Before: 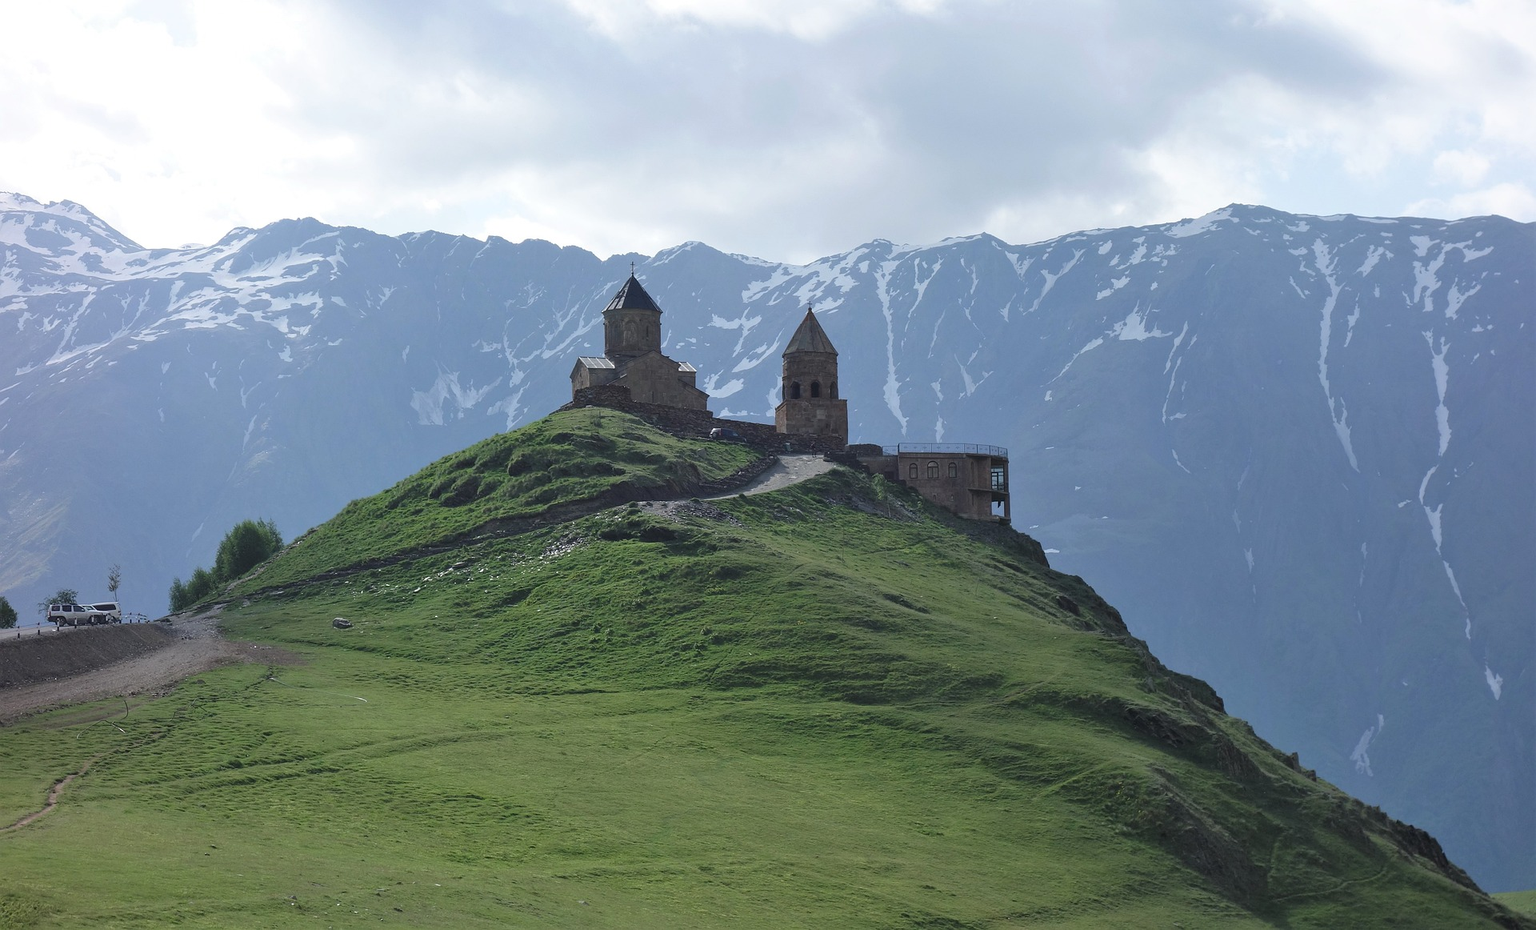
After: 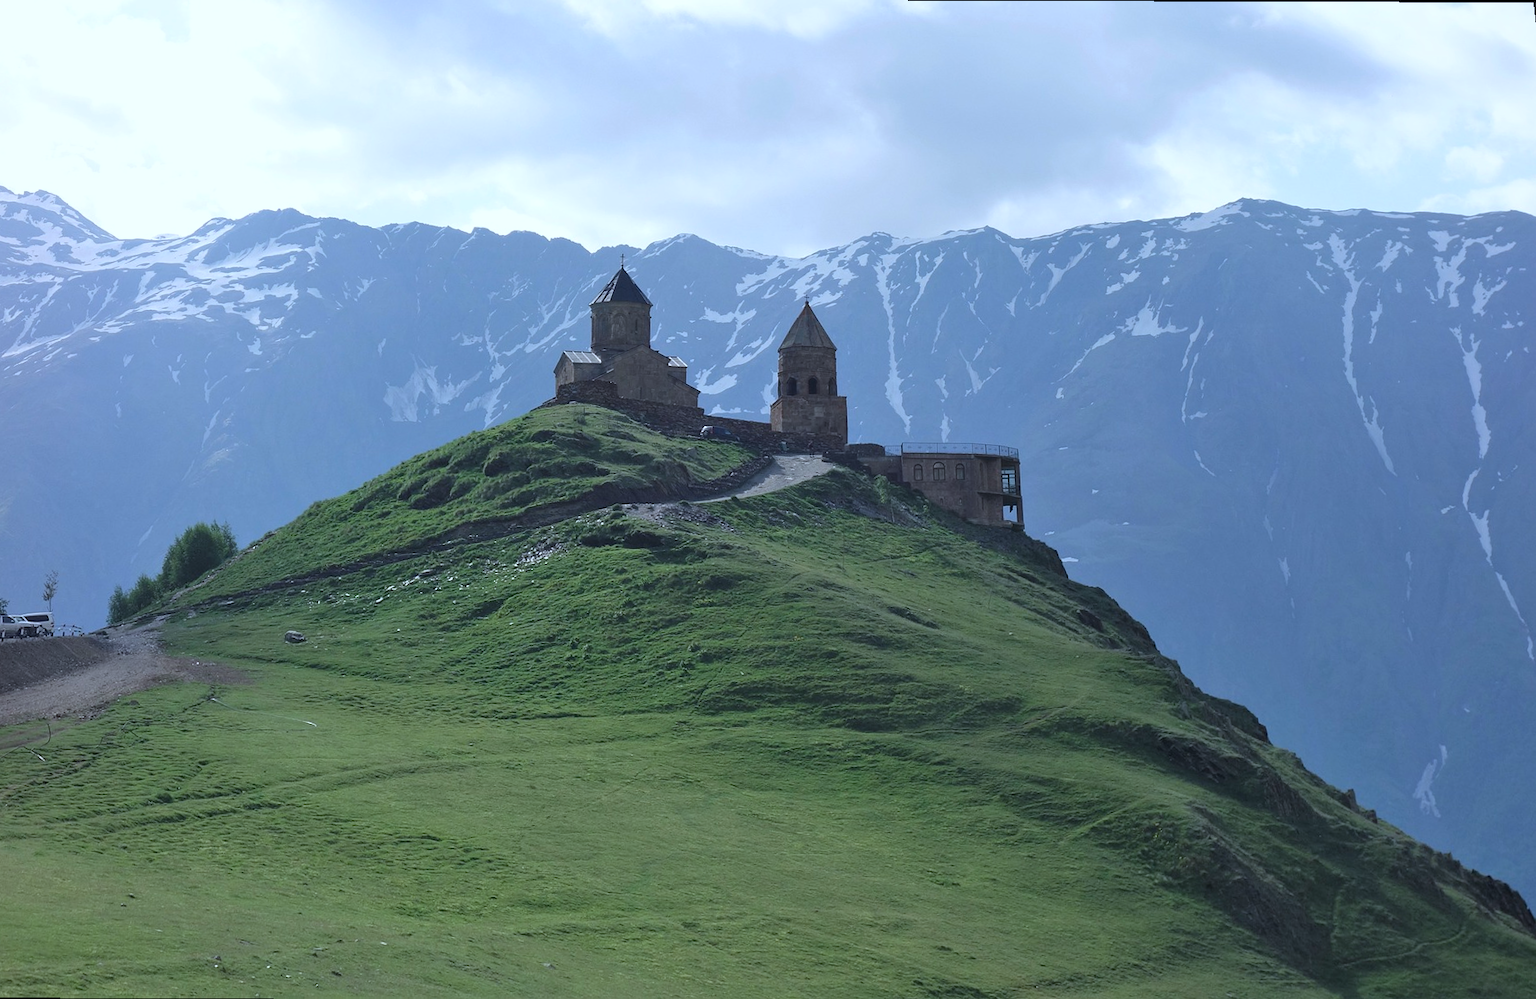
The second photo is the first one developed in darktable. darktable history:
rotate and perspective: rotation 0.215°, lens shift (vertical) -0.139, crop left 0.069, crop right 0.939, crop top 0.002, crop bottom 0.996
color calibration: x 0.37, y 0.382, temperature 4313.32 K
